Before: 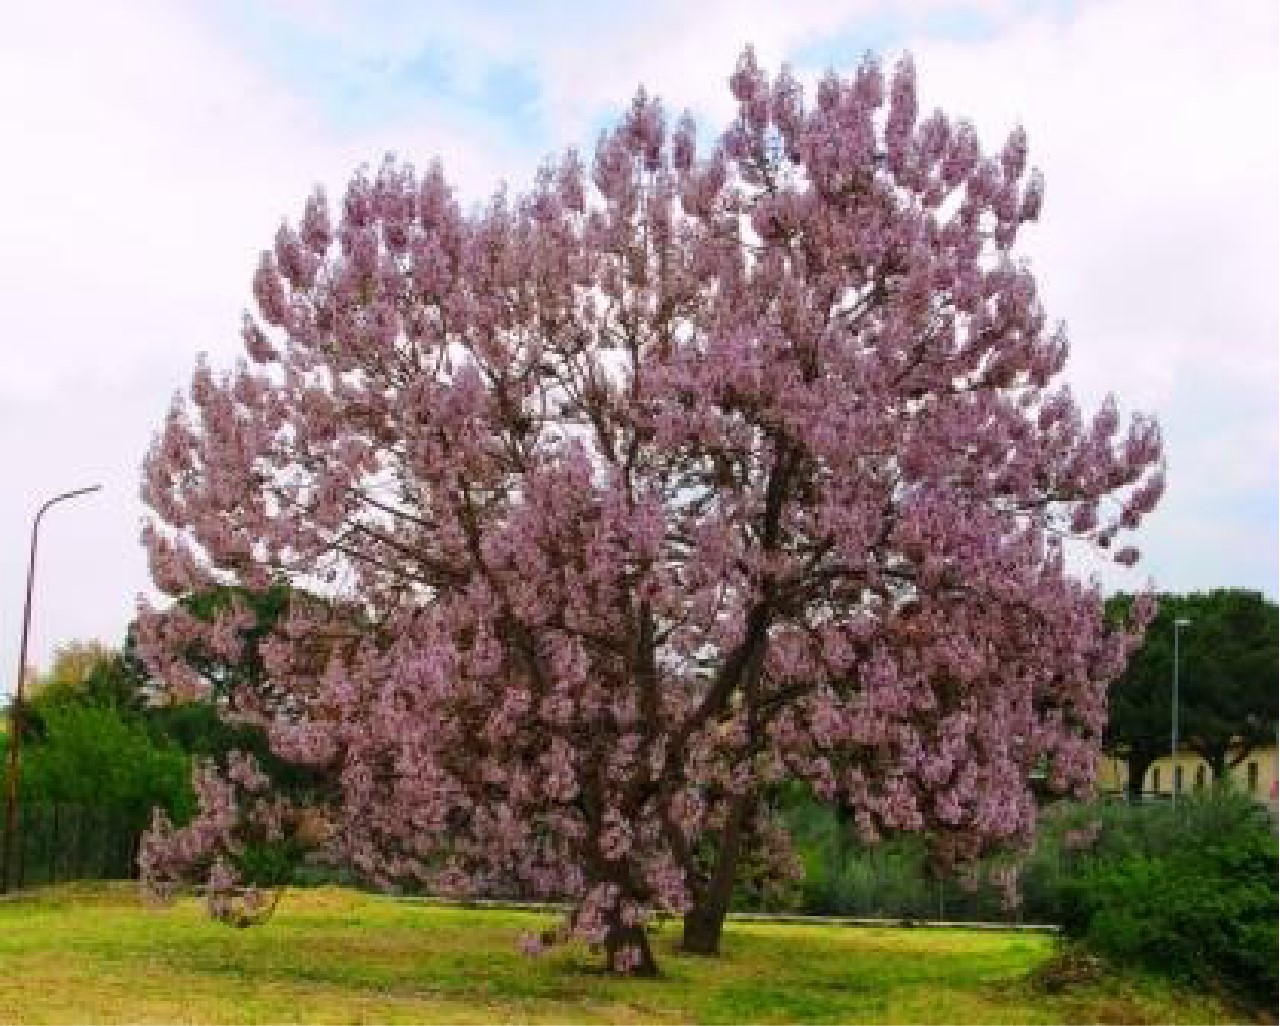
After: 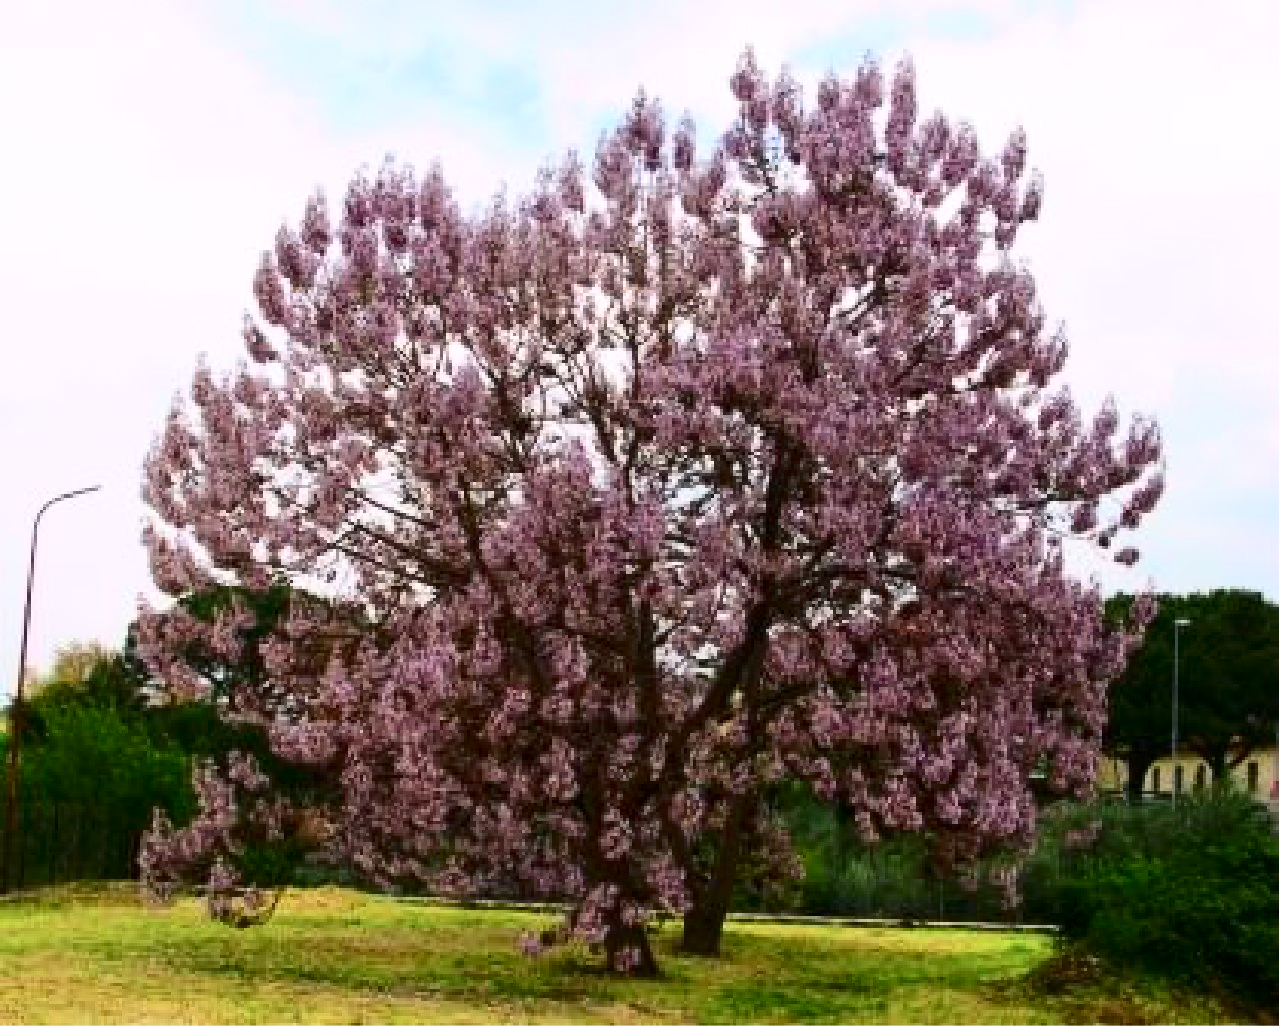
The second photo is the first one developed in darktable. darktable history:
contrast brightness saturation: contrast 0.293
